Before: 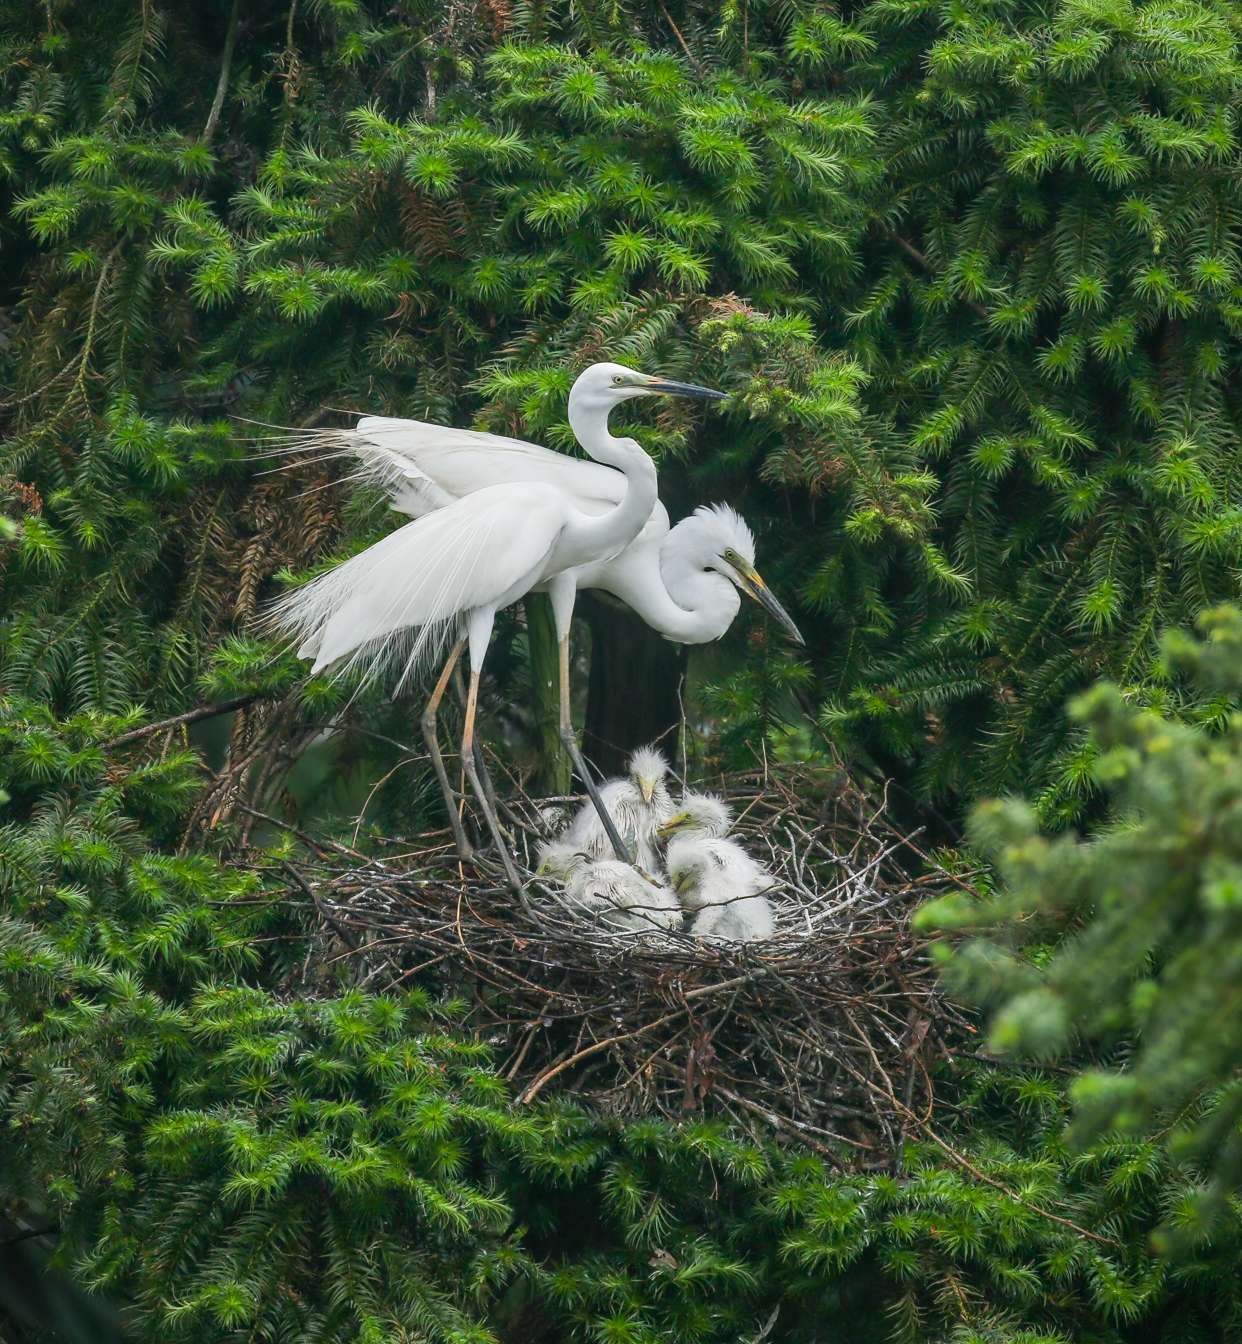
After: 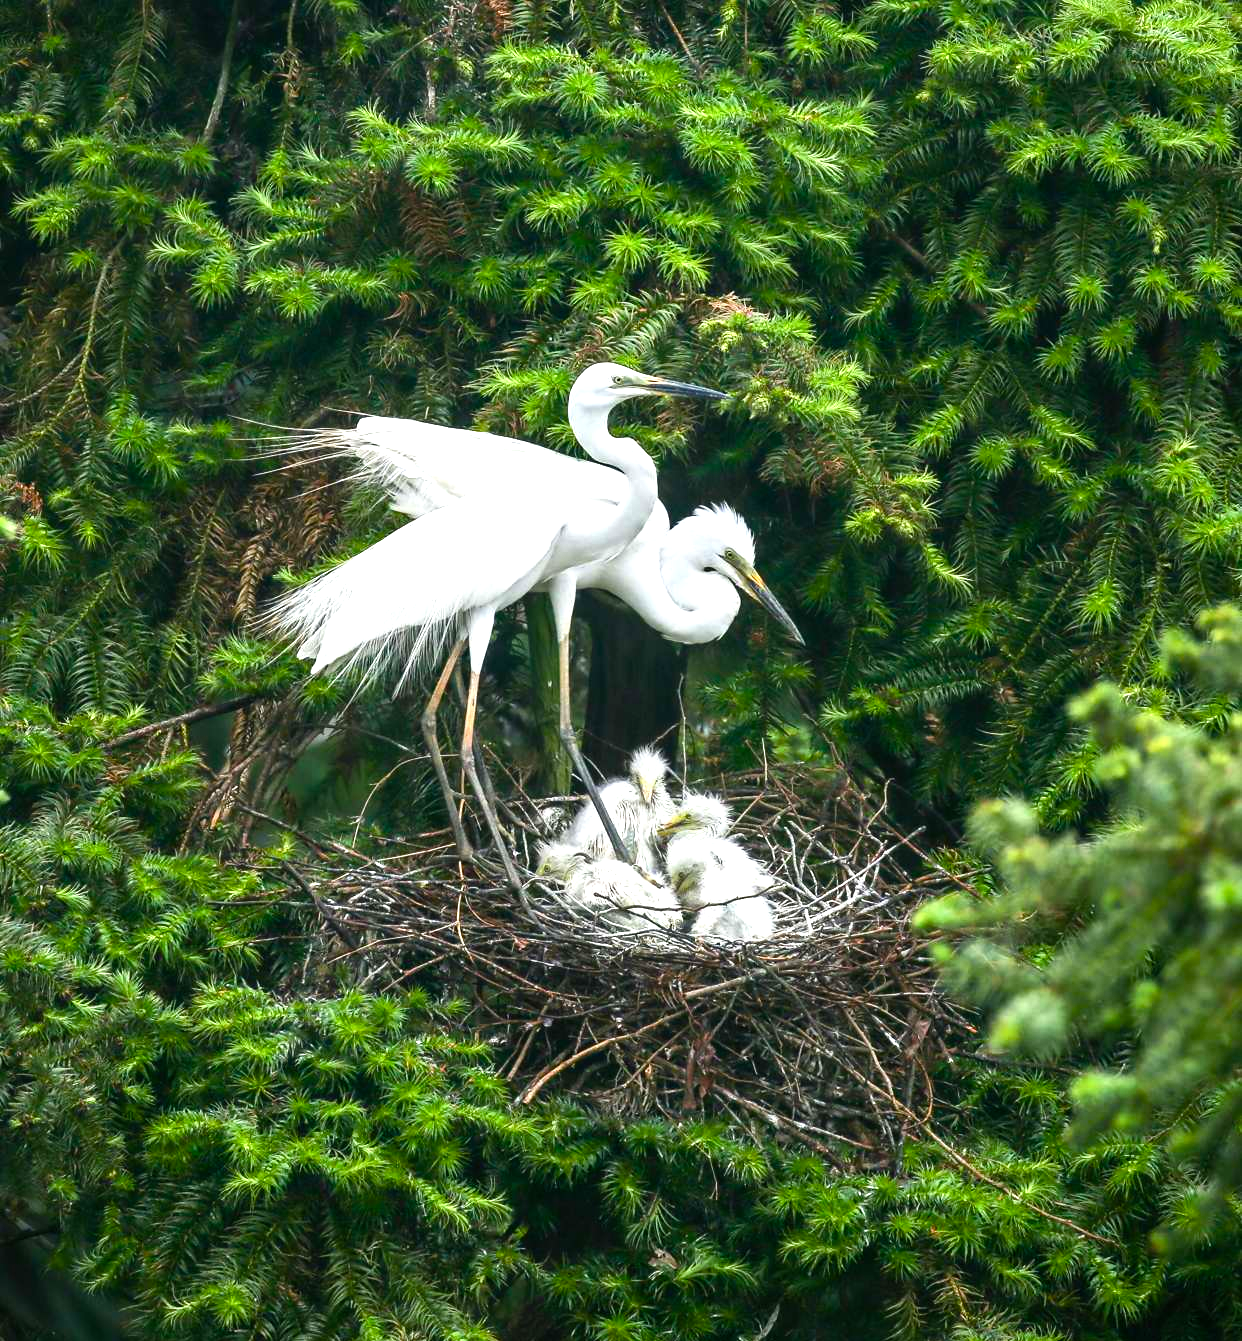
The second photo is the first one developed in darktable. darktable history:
exposure: exposure 0.556 EV, compensate highlight preservation false
crop: top 0.05%, bottom 0.098%
color balance rgb: shadows lift › luminance -20%, power › hue 72.24°, highlights gain › luminance 15%, global offset › hue 171.6°, perceptual saturation grading › highlights -15%, perceptual saturation grading › shadows 25%, global vibrance 30%, contrast 10%
